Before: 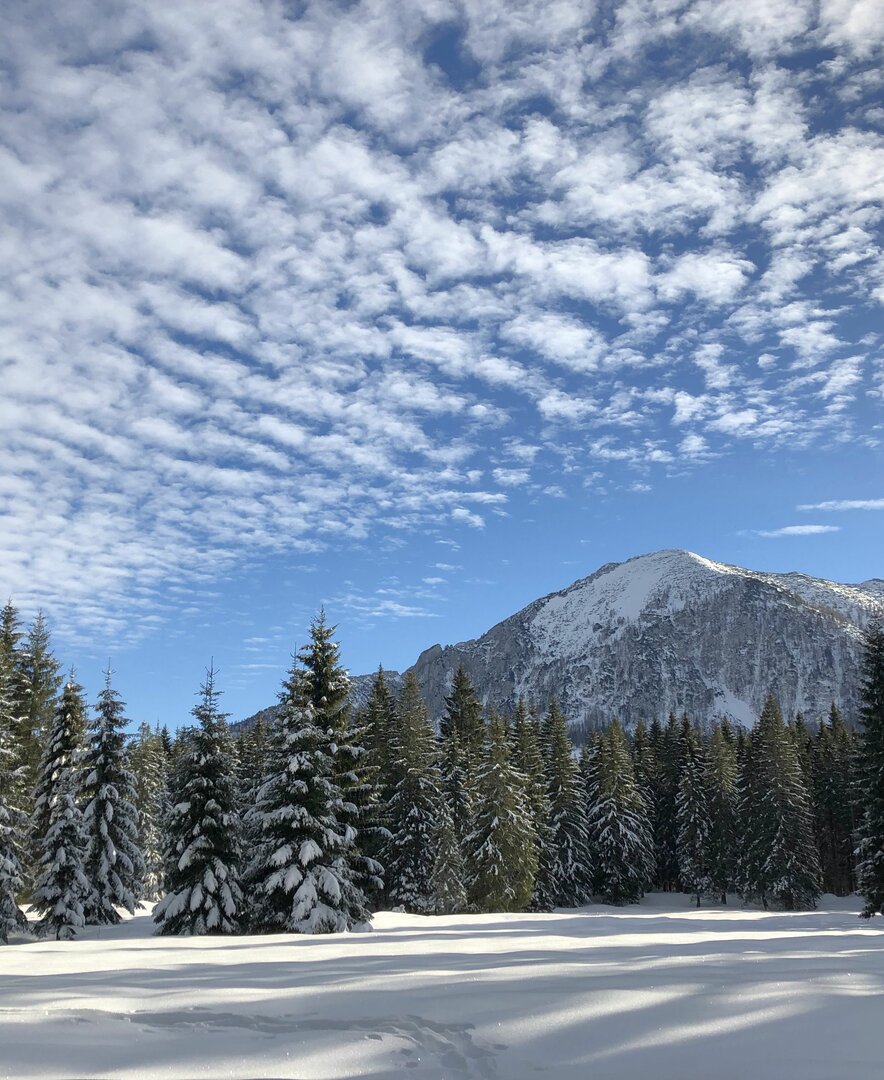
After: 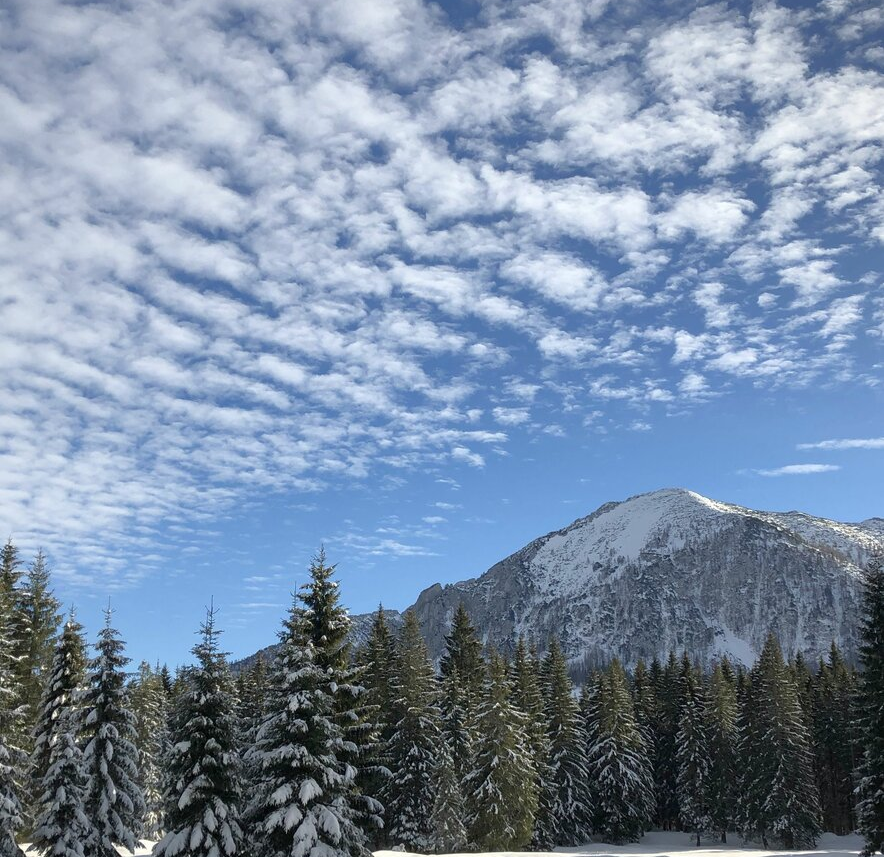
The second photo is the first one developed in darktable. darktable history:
crop and rotate: top 5.666%, bottom 14.918%
